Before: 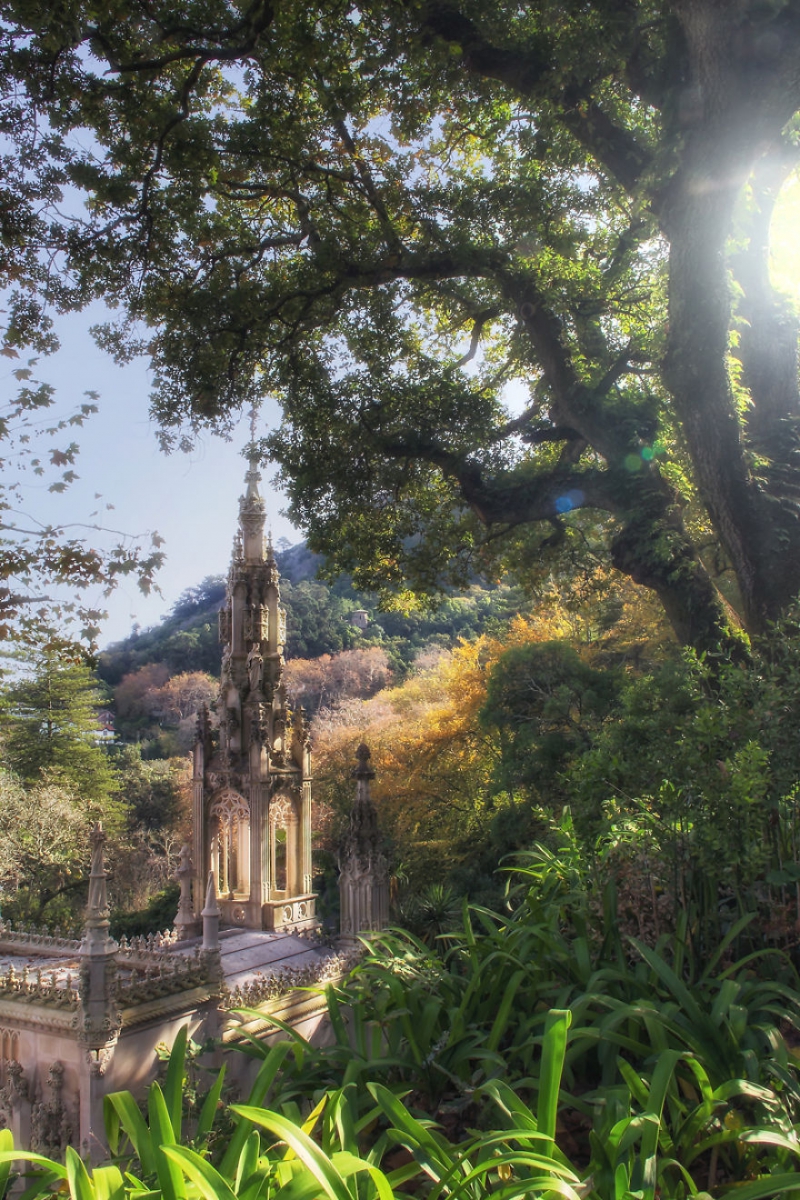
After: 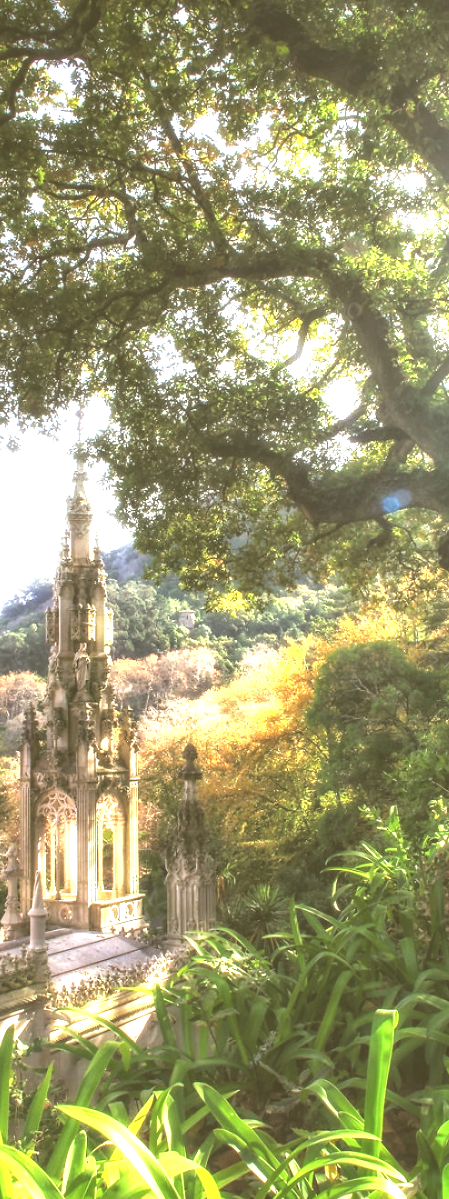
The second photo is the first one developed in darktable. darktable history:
color correction: highlights a* -1.36, highlights b* 10.31, shadows a* 0.5, shadows b* 18.96
crop: left 21.637%, right 22.141%, bottom 0.004%
local contrast: detail 130%
exposure: black level correction -0.023, exposure 1.396 EV, compensate highlight preservation false
